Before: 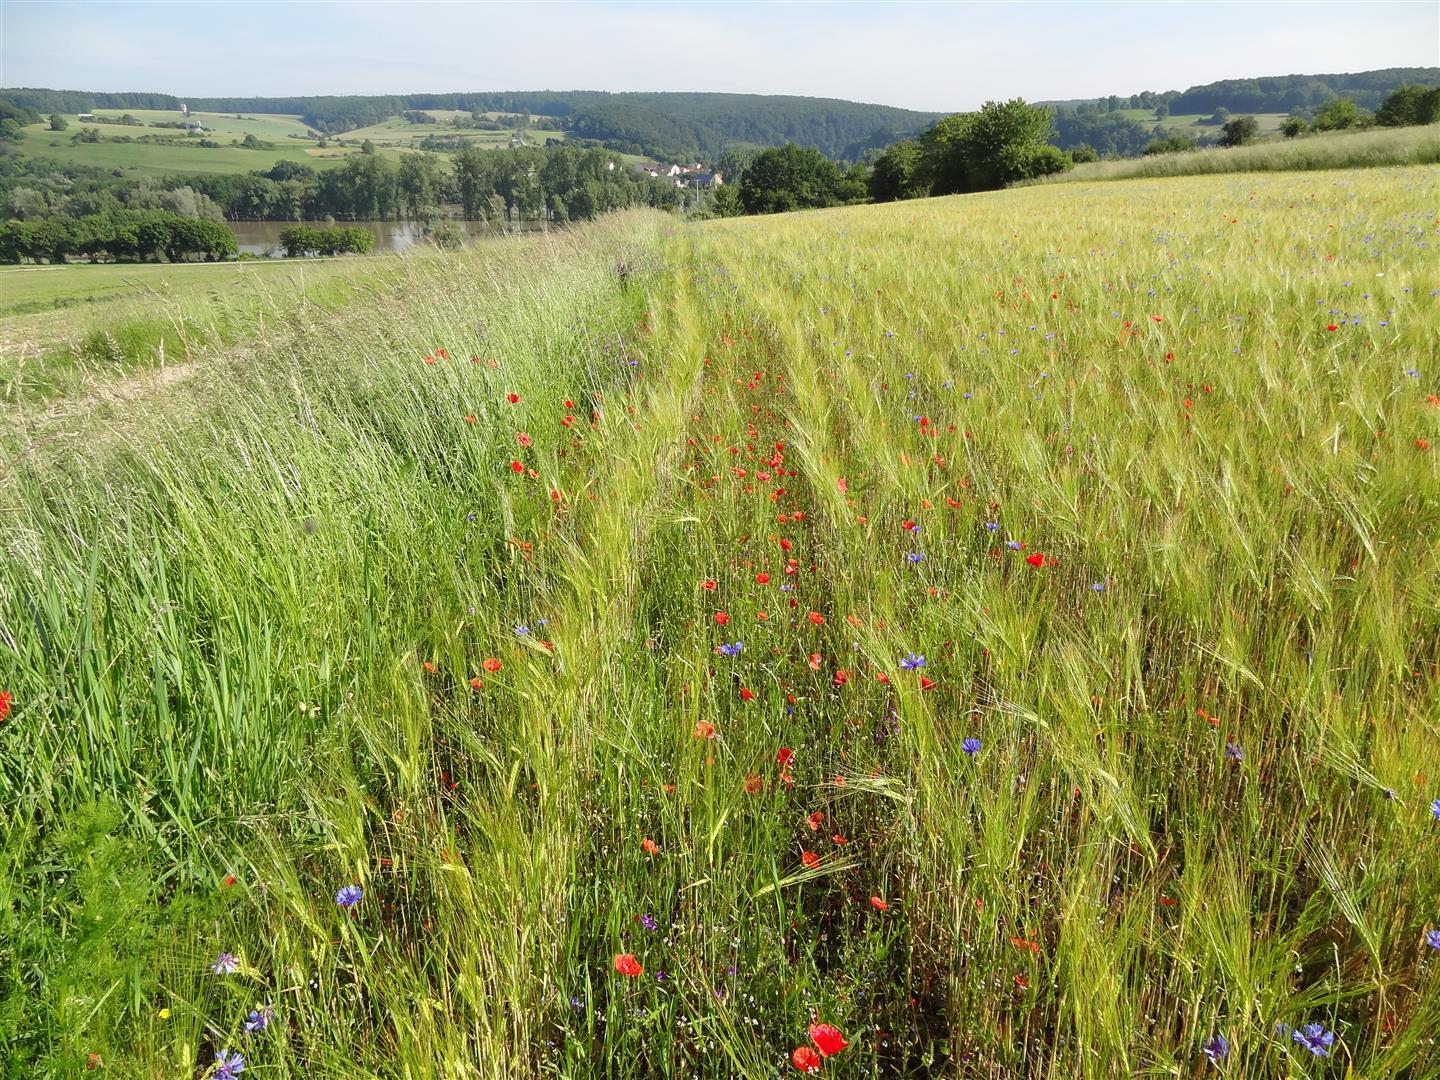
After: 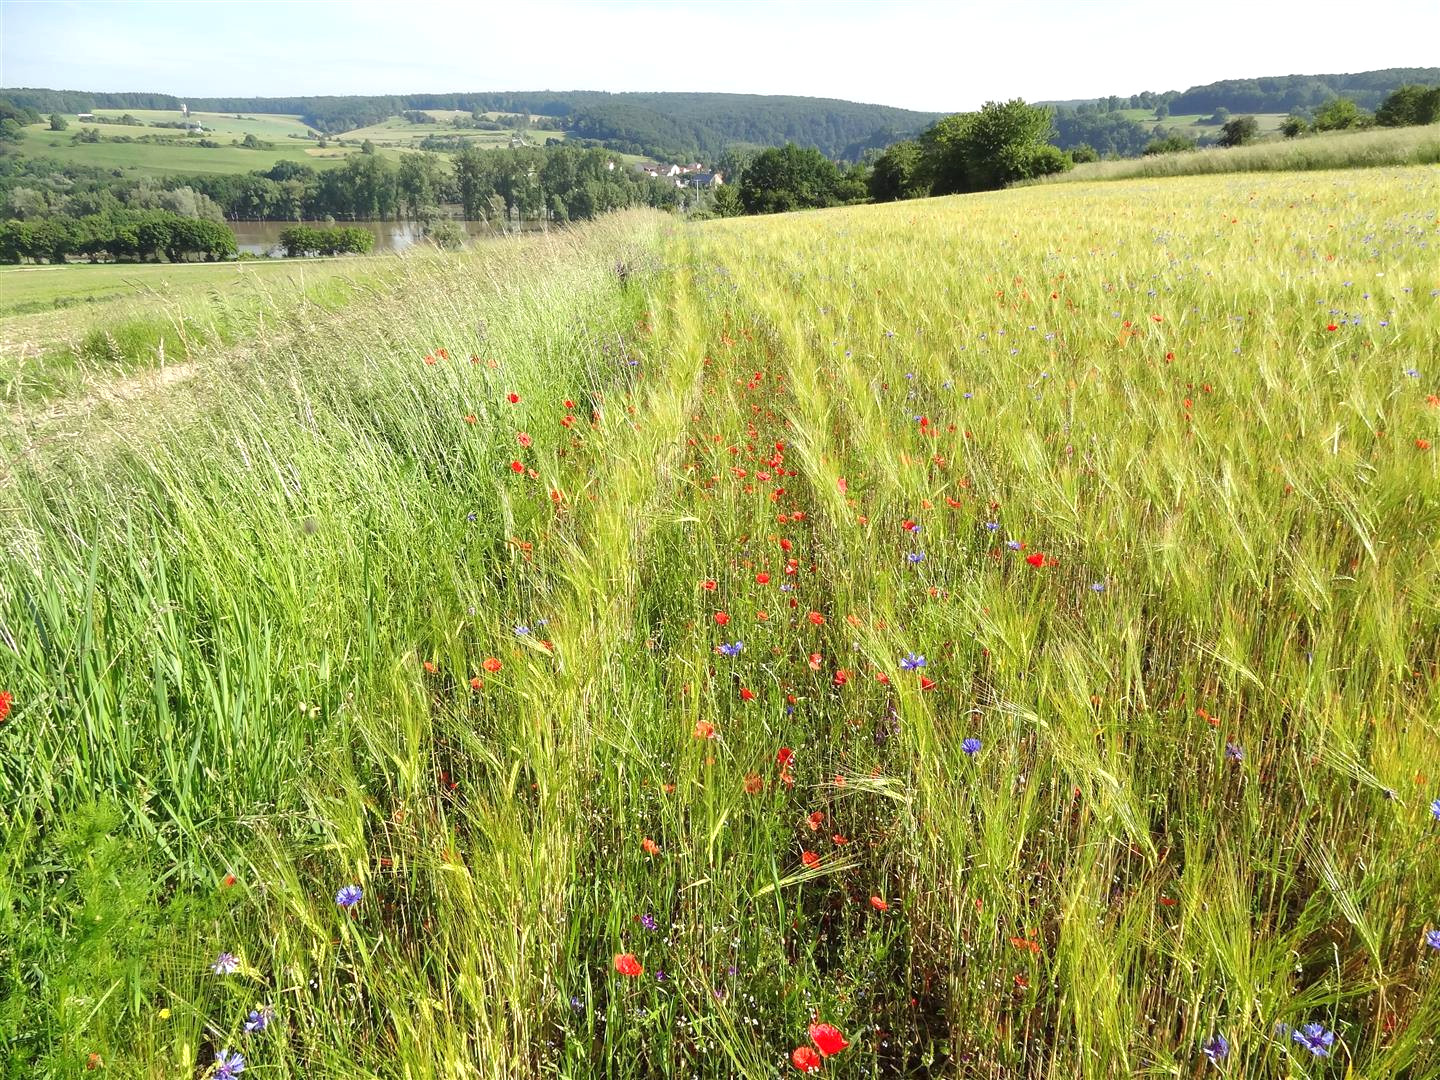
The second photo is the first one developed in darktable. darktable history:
exposure: exposure 0.4 EV, compensate highlight preservation false
